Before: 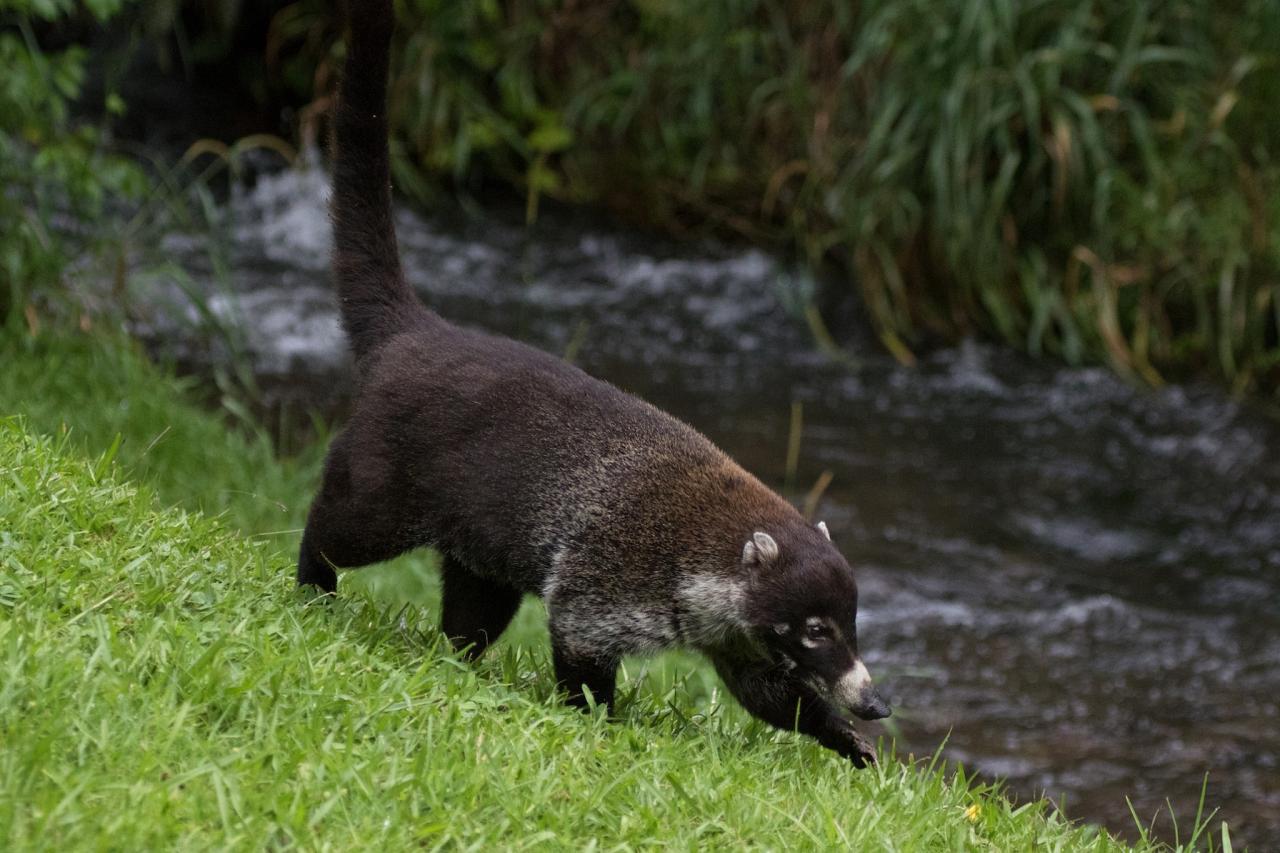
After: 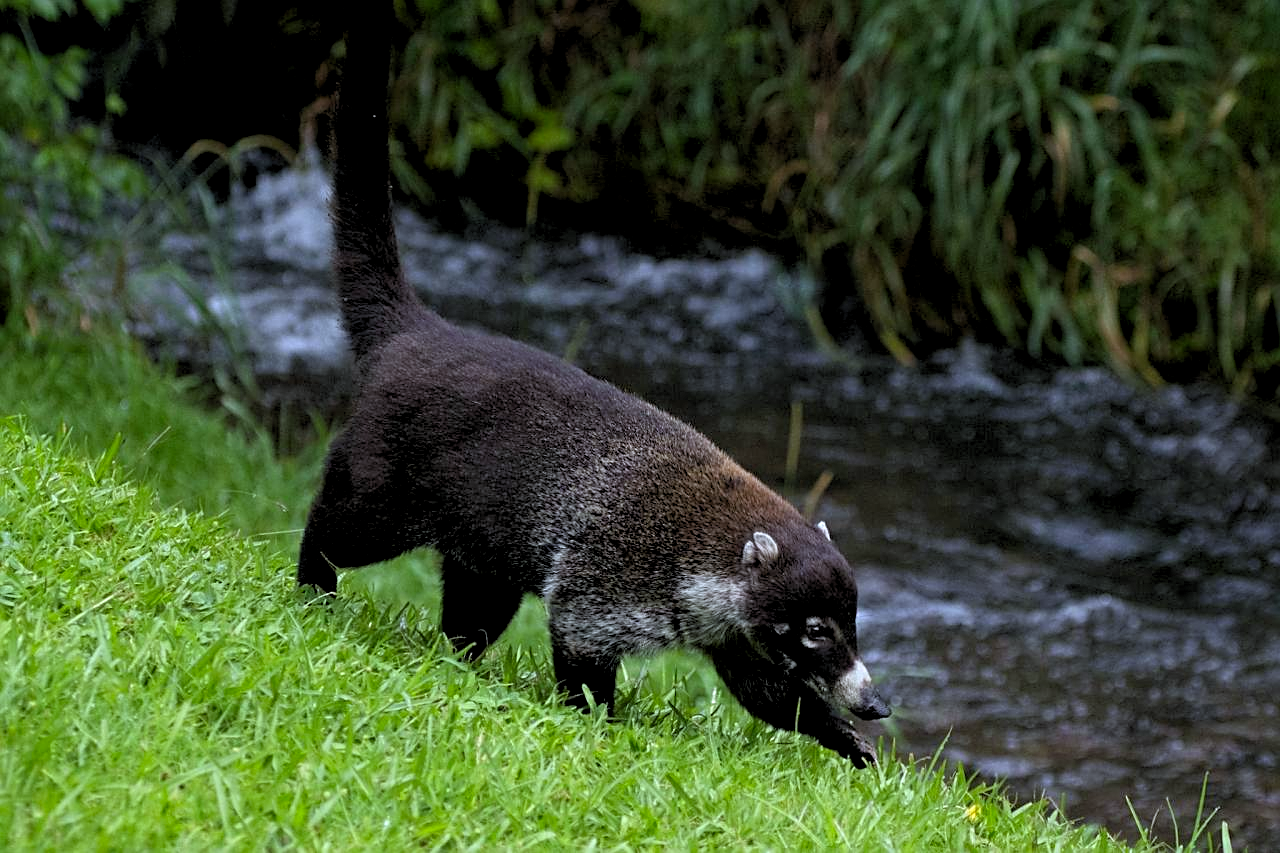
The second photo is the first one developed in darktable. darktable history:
sharpen: on, module defaults
white balance: red 0.924, blue 1.095
rgb levels: levels [[0.01, 0.419, 0.839], [0, 0.5, 1], [0, 0.5, 1]]
color contrast: green-magenta contrast 1.2, blue-yellow contrast 1.2
